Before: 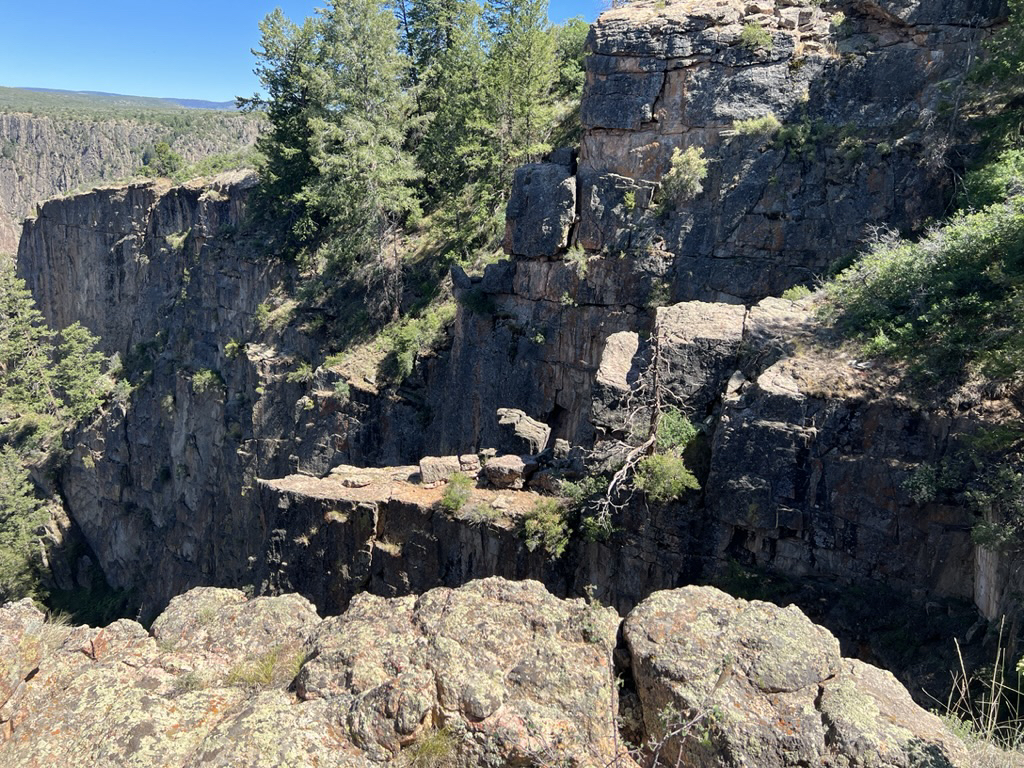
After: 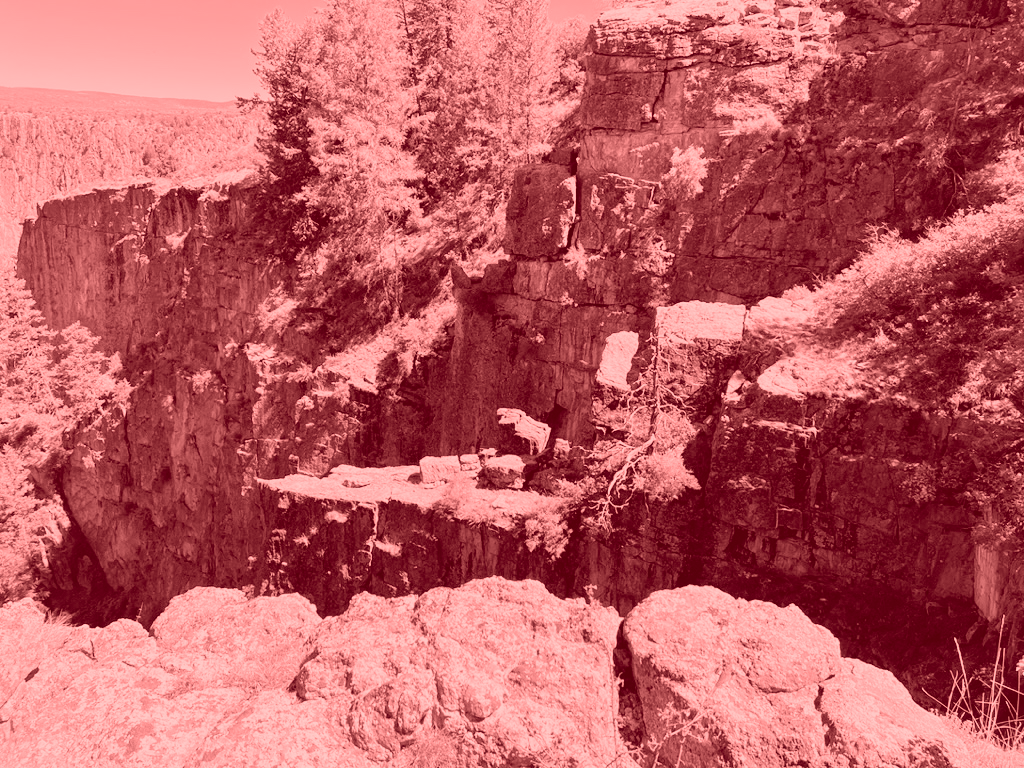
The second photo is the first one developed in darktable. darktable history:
colorize: saturation 60%, source mix 100%
sigmoid: contrast 1.05, skew -0.15
